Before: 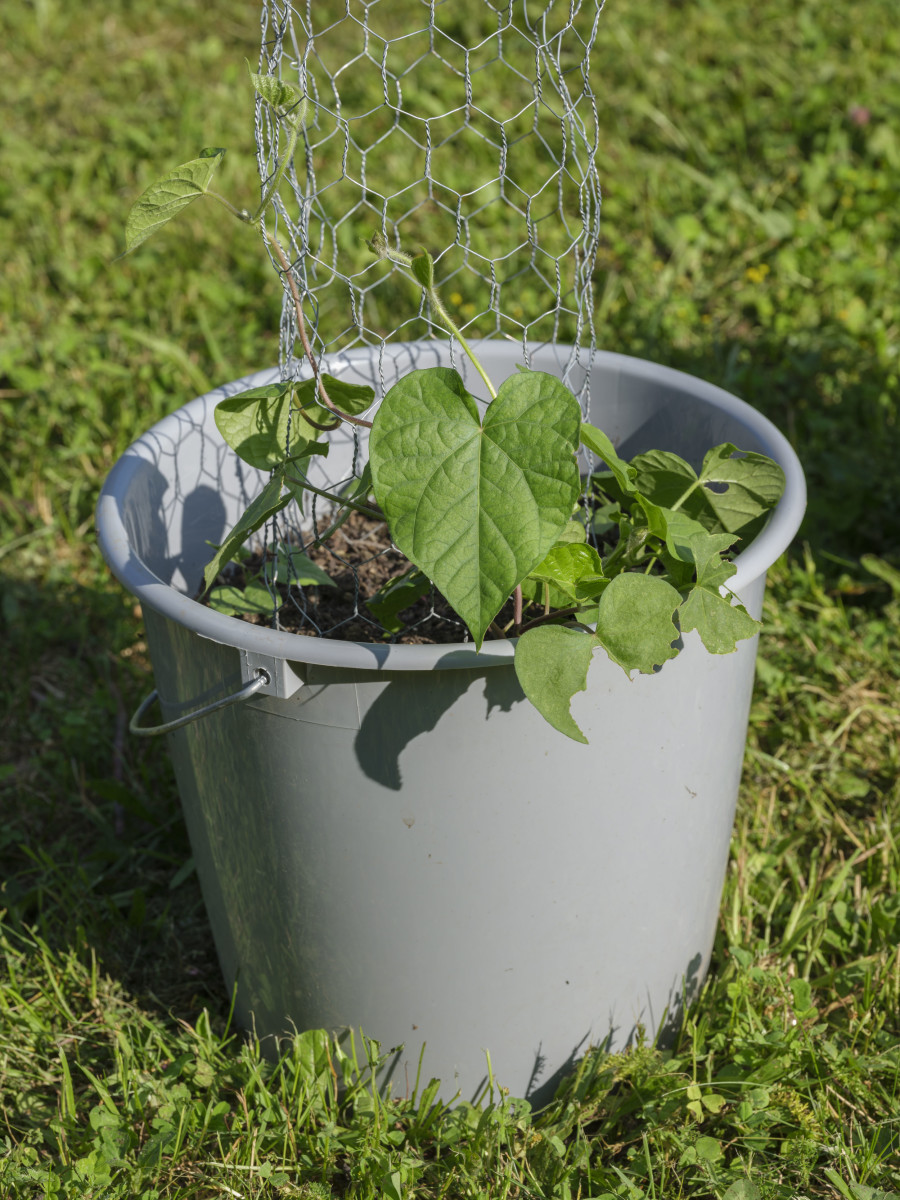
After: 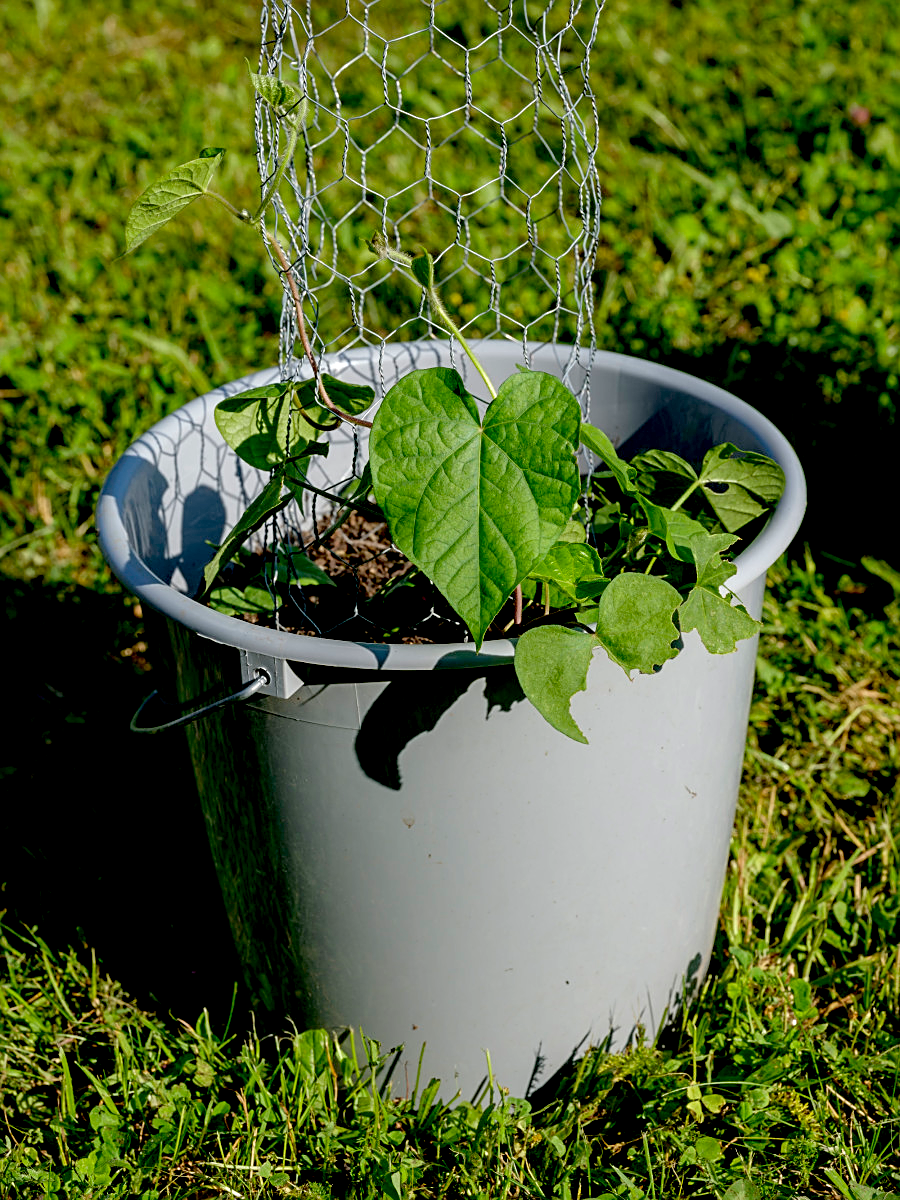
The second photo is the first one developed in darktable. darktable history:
tone equalizer: -8 EV -0.416 EV, -7 EV -0.375 EV, -6 EV -0.341 EV, -5 EV -0.22 EV, -3 EV 0.195 EV, -2 EV 0.32 EV, -1 EV 0.377 EV, +0 EV 0.389 EV
sharpen: on, module defaults
exposure: black level correction 0.044, exposure -0.228 EV, compensate highlight preservation false
